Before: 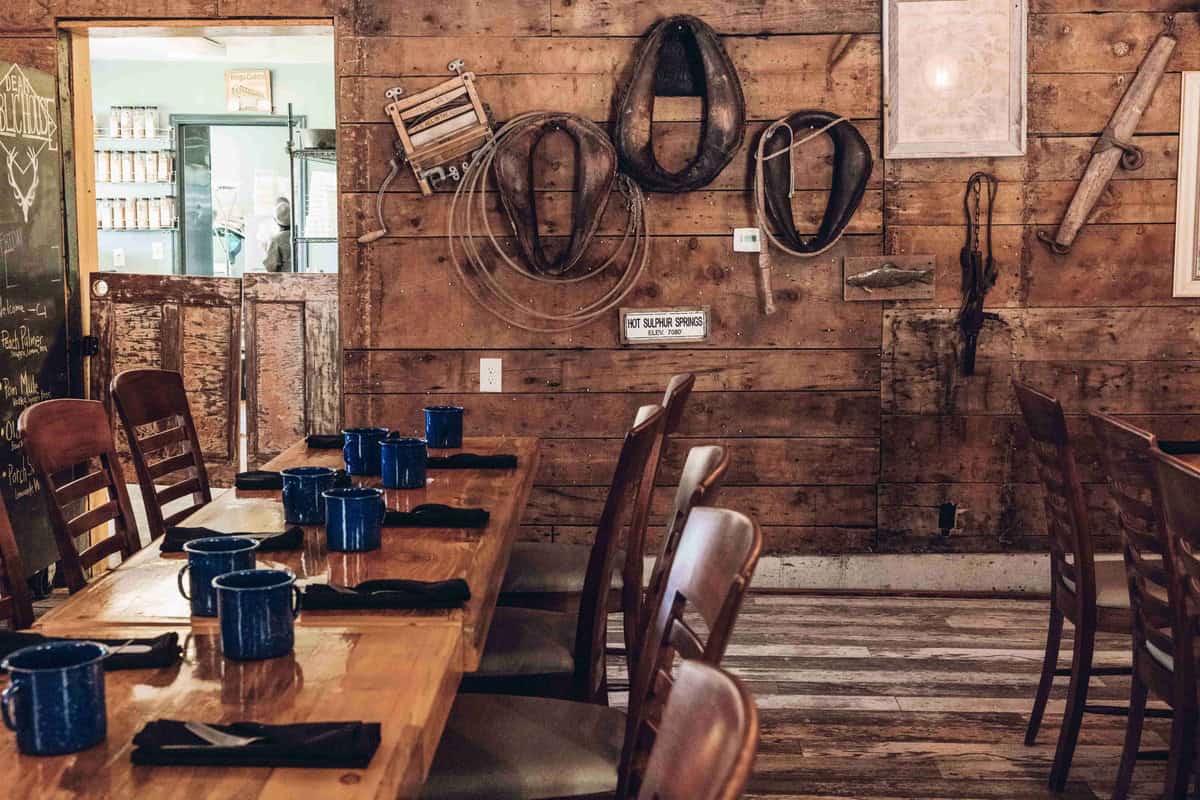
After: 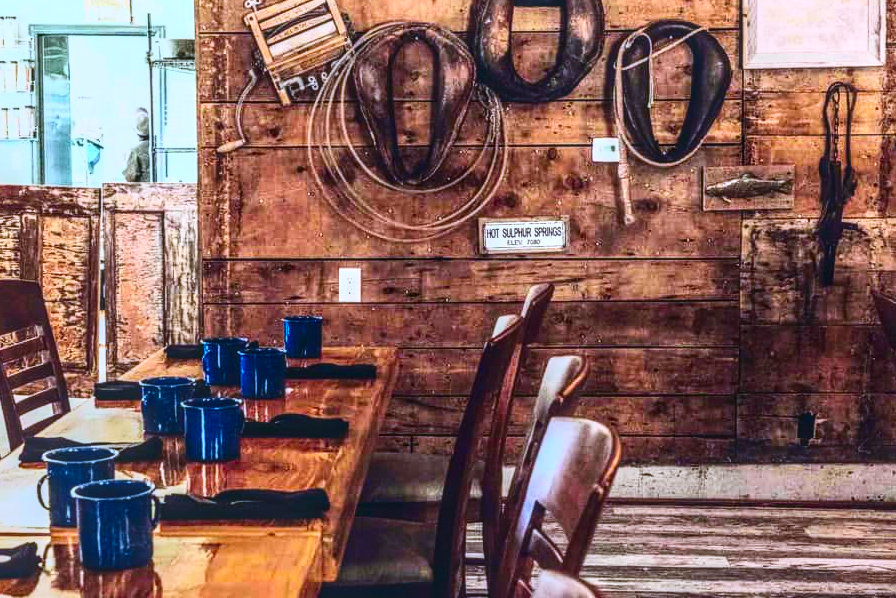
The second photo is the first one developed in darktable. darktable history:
base curve: curves: ch0 [(0, 0) (0.557, 0.834) (1, 1)]
color balance: lift [1.007, 1, 1, 1], gamma [1.097, 1, 1, 1]
crop and rotate: left 11.831%, top 11.346%, right 13.429%, bottom 13.899%
local contrast: highlights 0%, shadows 0%, detail 133%
contrast brightness saturation: contrast 0.22, brightness -0.19, saturation 0.24
white balance: red 0.924, blue 1.095
color balance rgb: perceptual saturation grading › global saturation 30%, global vibrance 10%
